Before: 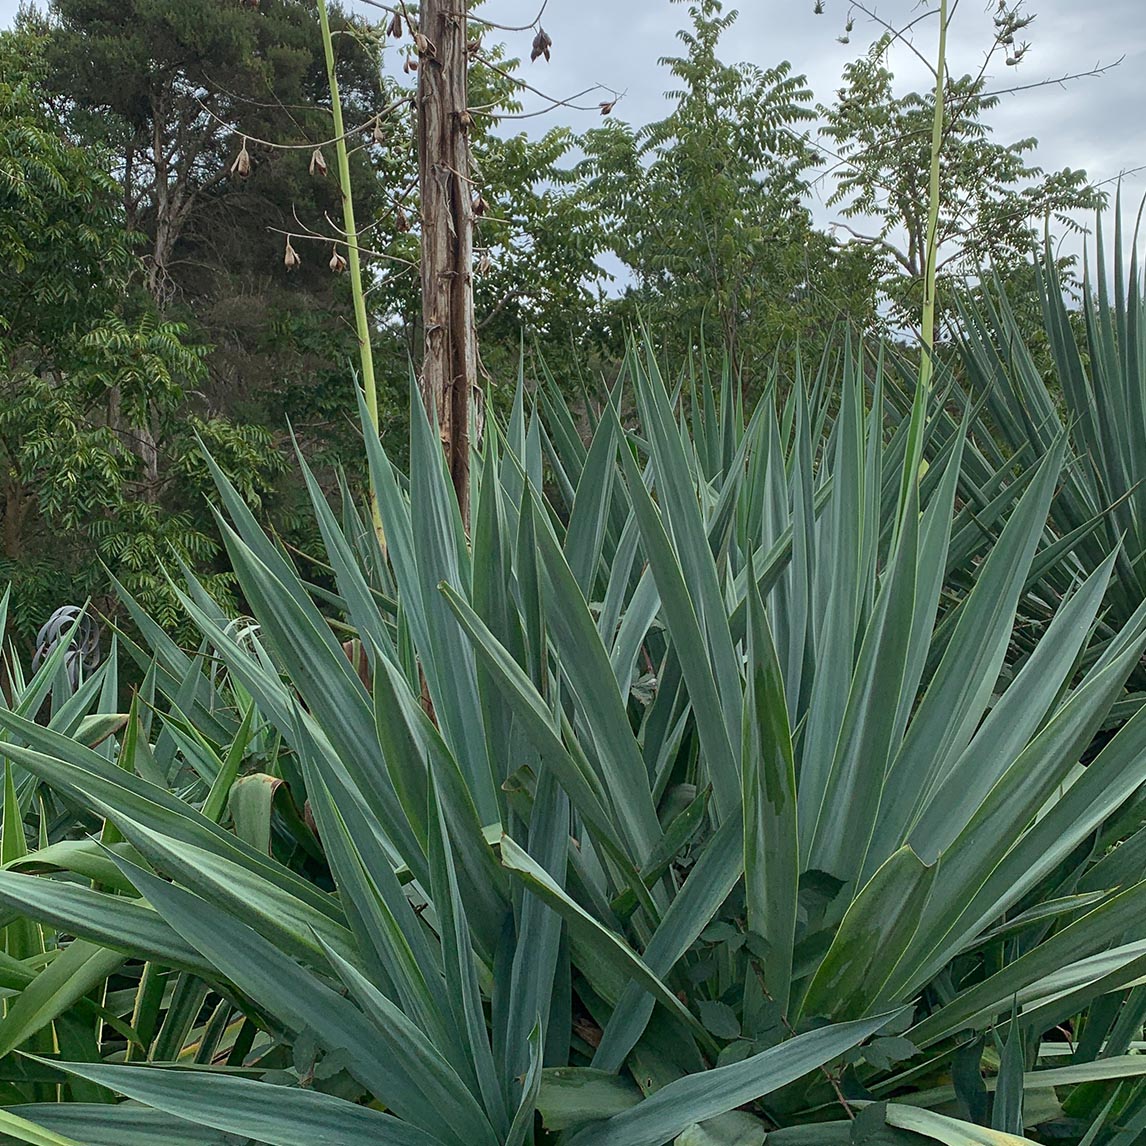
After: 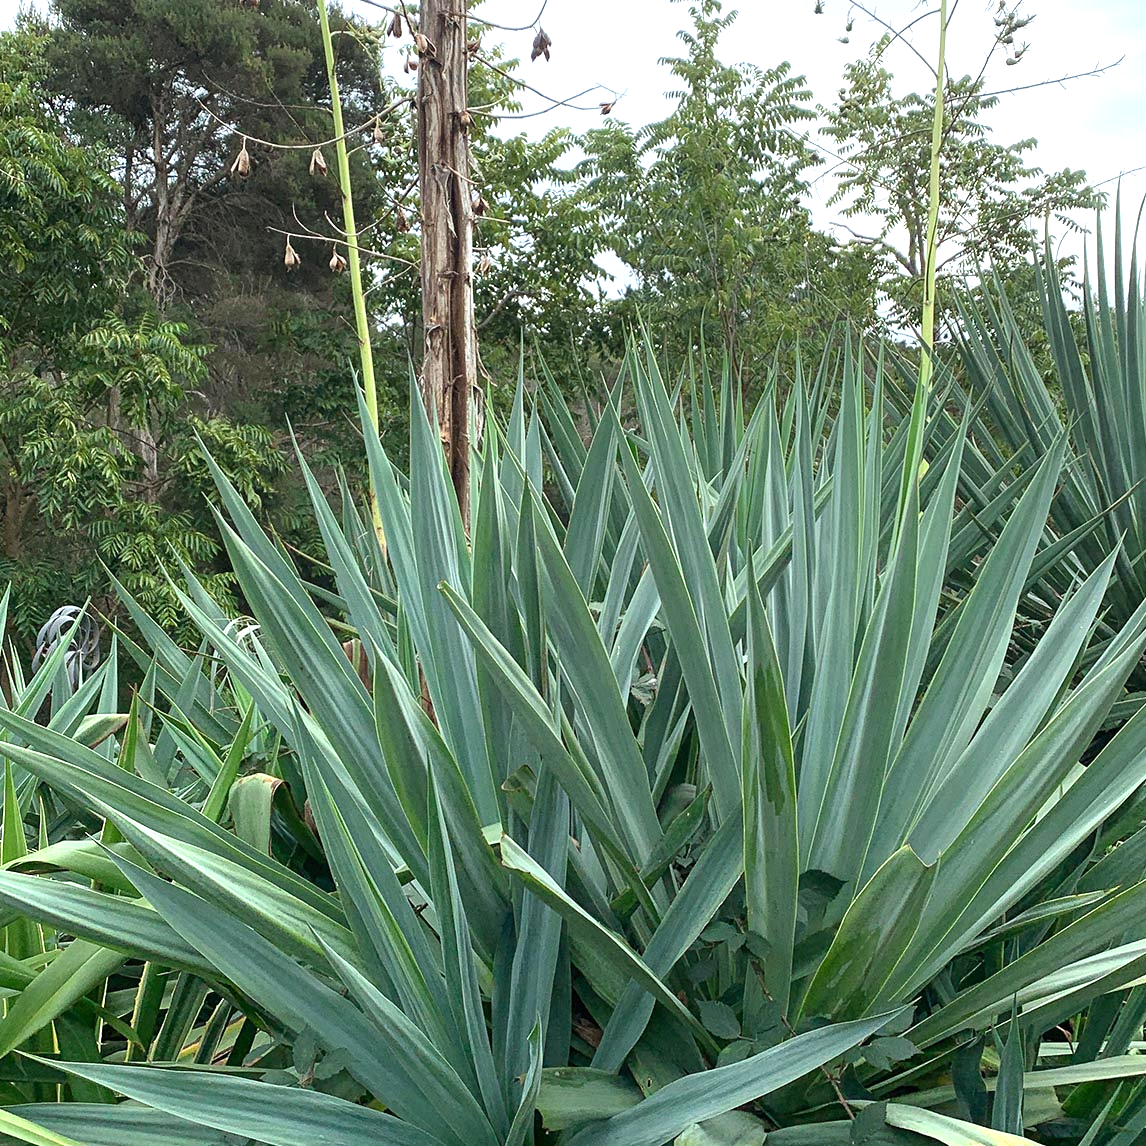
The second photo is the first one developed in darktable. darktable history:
tone equalizer: -8 EV -0.455 EV, -7 EV -0.381 EV, -6 EV -0.3 EV, -5 EV -0.24 EV, -3 EV 0.214 EV, -2 EV 0.344 EV, -1 EV 0.383 EV, +0 EV 0.426 EV, mask exposure compensation -0.513 EV
exposure: black level correction 0, exposure 0.593 EV, compensate exposure bias true, compensate highlight preservation false
